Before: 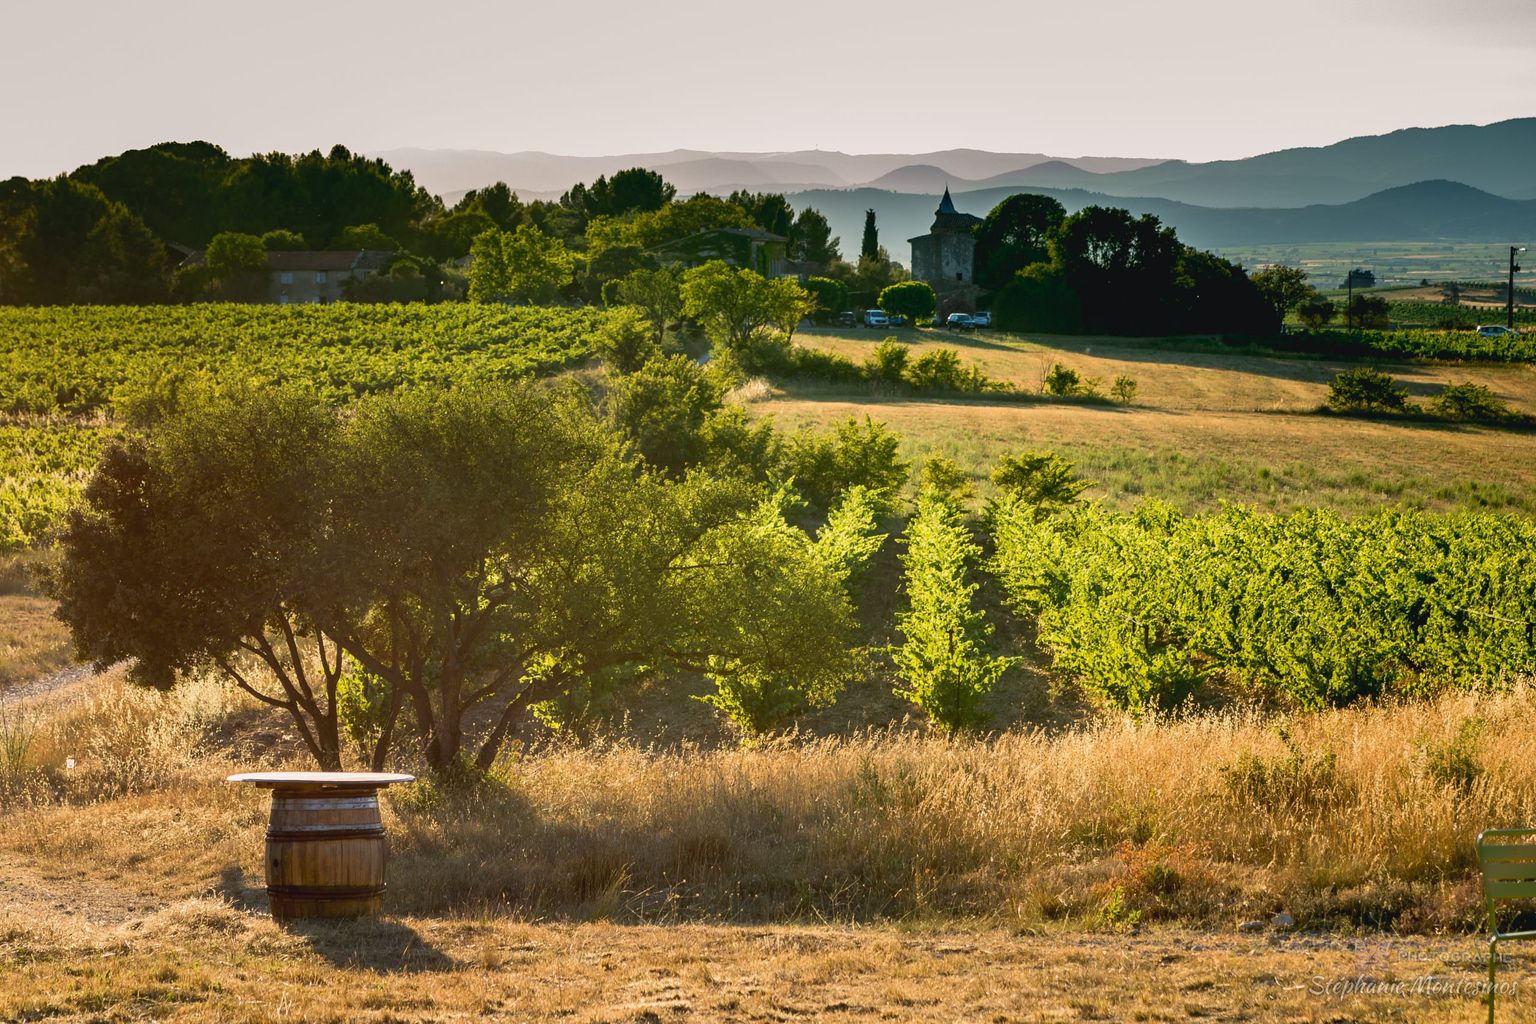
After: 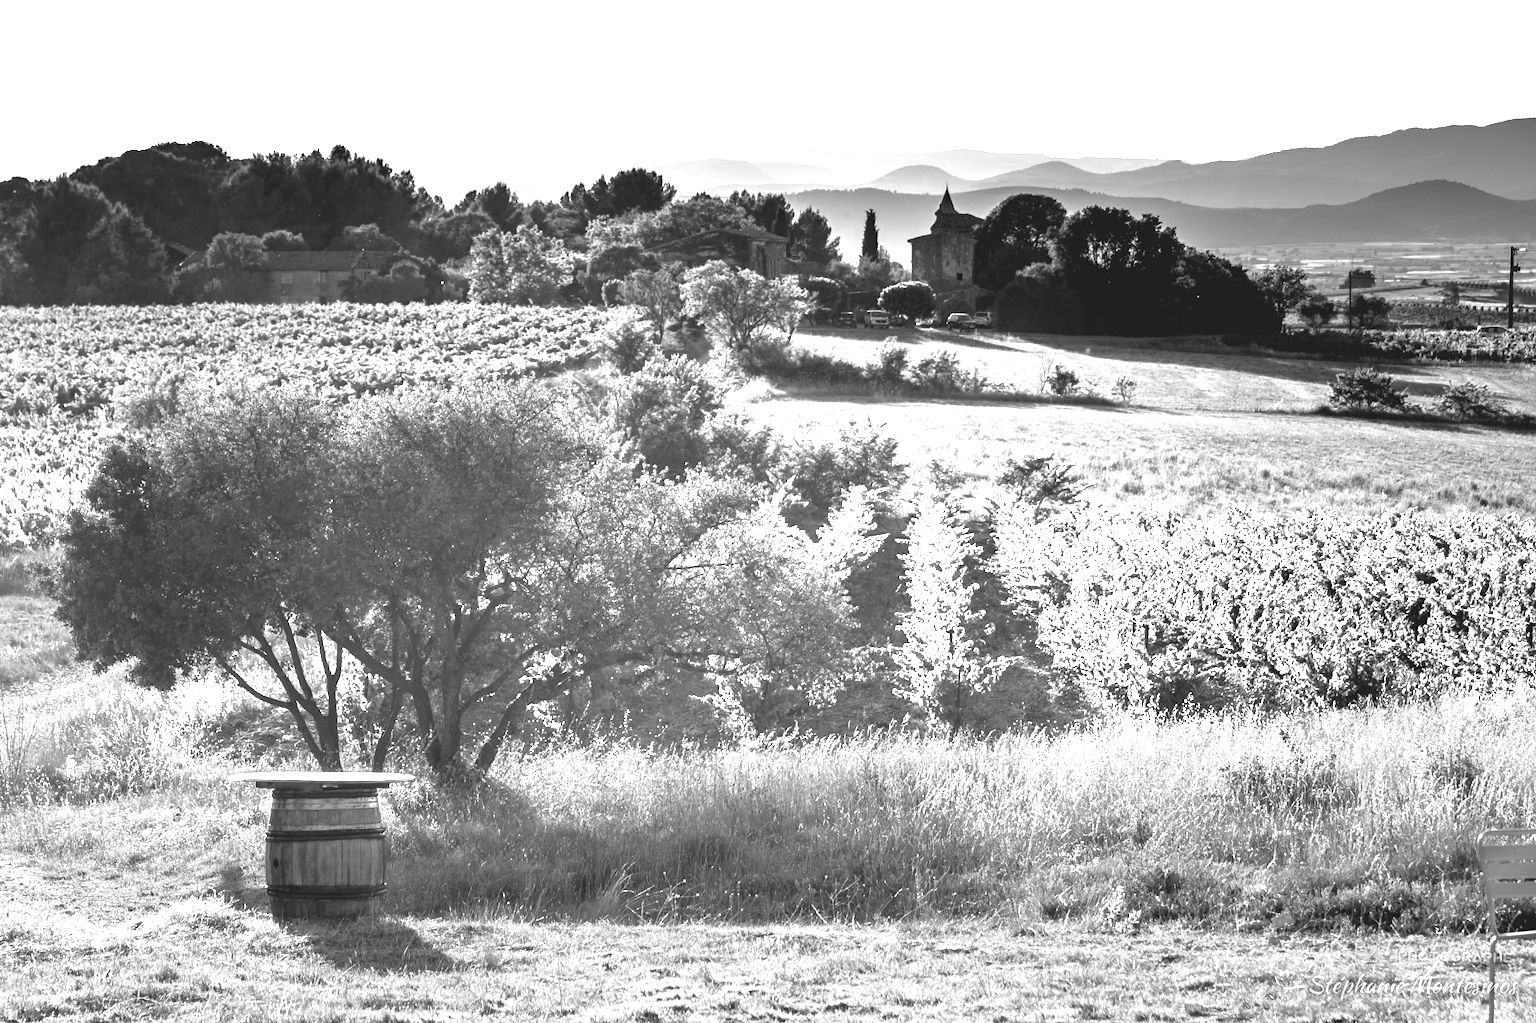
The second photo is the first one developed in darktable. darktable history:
exposure: black level correction 0, exposure 1.45 EV, compensate exposure bias true, compensate highlight preservation false
color zones: curves: ch0 [(0.002, 0.593) (0.143, 0.417) (0.285, 0.541) (0.455, 0.289) (0.608, 0.327) (0.727, 0.283) (0.869, 0.571) (1, 0.603)]; ch1 [(0, 0) (0.143, 0) (0.286, 0) (0.429, 0) (0.571, 0) (0.714, 0) (0.857, 0)]
